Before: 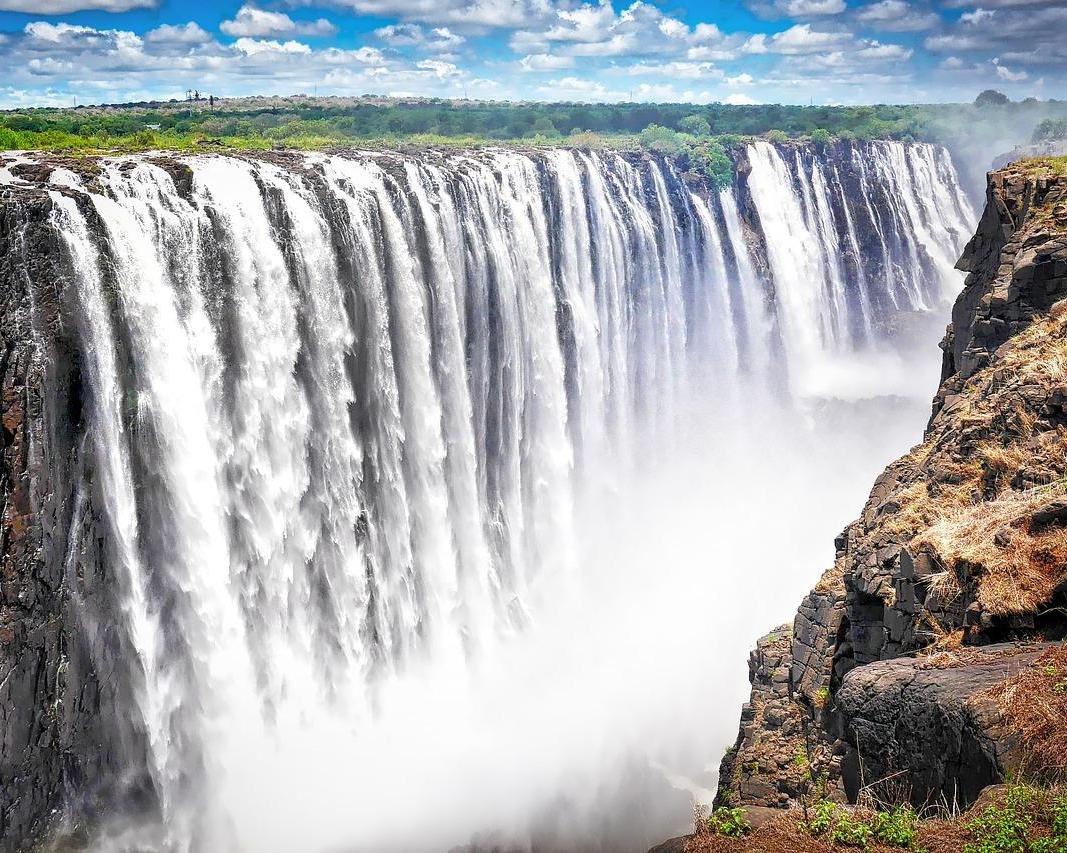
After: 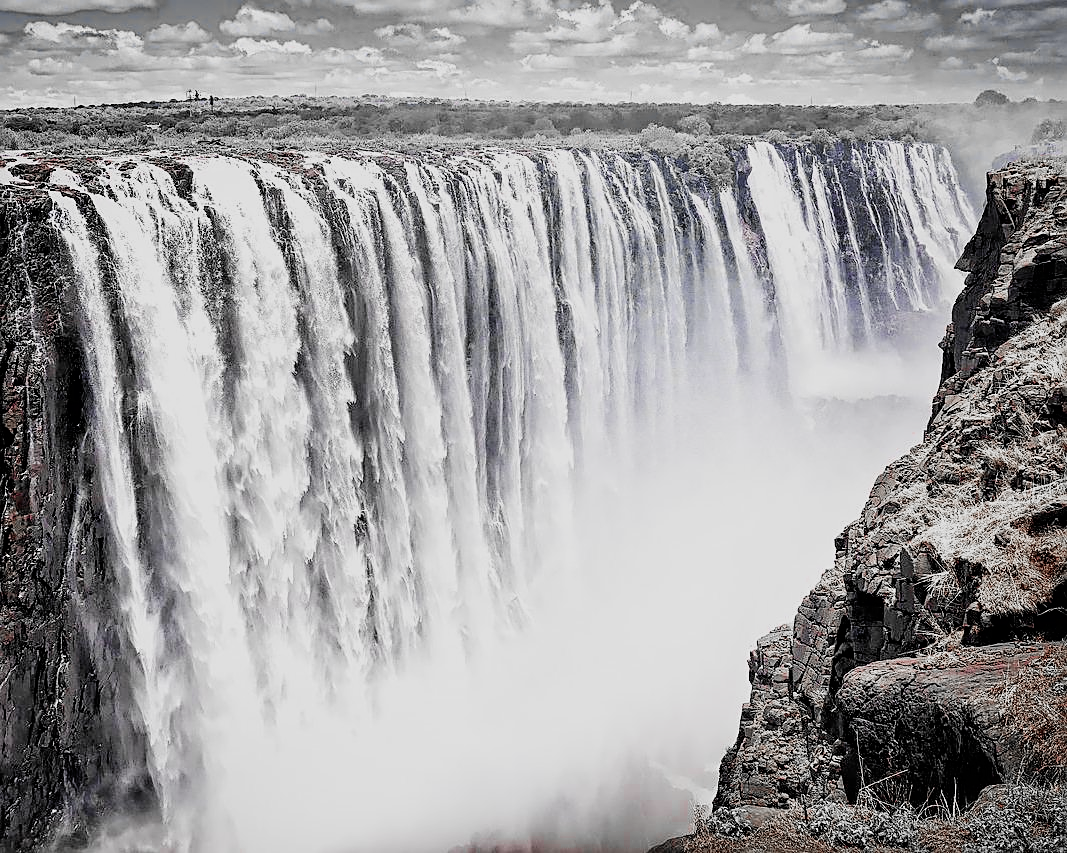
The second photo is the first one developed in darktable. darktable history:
color balance: output saturation 120%
color zones: curves: ch0 [(0, 0.278) (0.143, 0.5) (0.286, 0.5) (0.429, 0.5) (0.571, 0.5) (0.714, 0.5) (0.857, 0.5) (1, 0.5)]; ch1 [(0, 1) (0.143, 0.165) (0.286, 0) (0.429, 0) (0.571, 0) (0.714, 0) (0.857, 0.5) (1, 0.5)]; ch2 [(0, 0.508) (0.143, 0.5) (0.286, 0.5) (0.429, 0.5) (0.571, 0.5) (0.714, 0.5) (0.857, 0.5) (1, 0.5)]
sharpen: on, module defaults
filmic rgb: black relative exposure -5 EV, hardness 2.88, contrast 1.2, highlights saturation mix -30%
